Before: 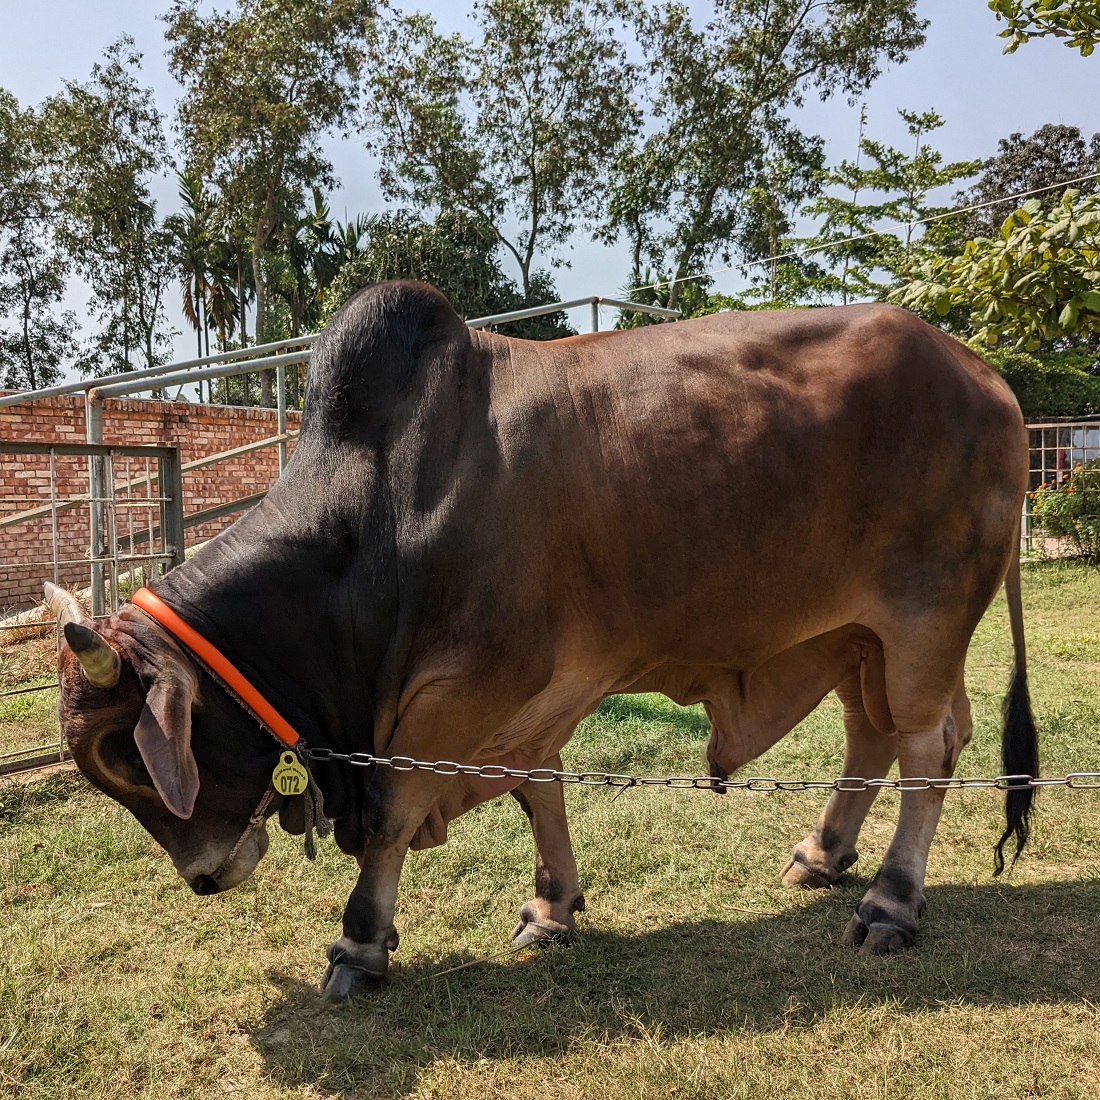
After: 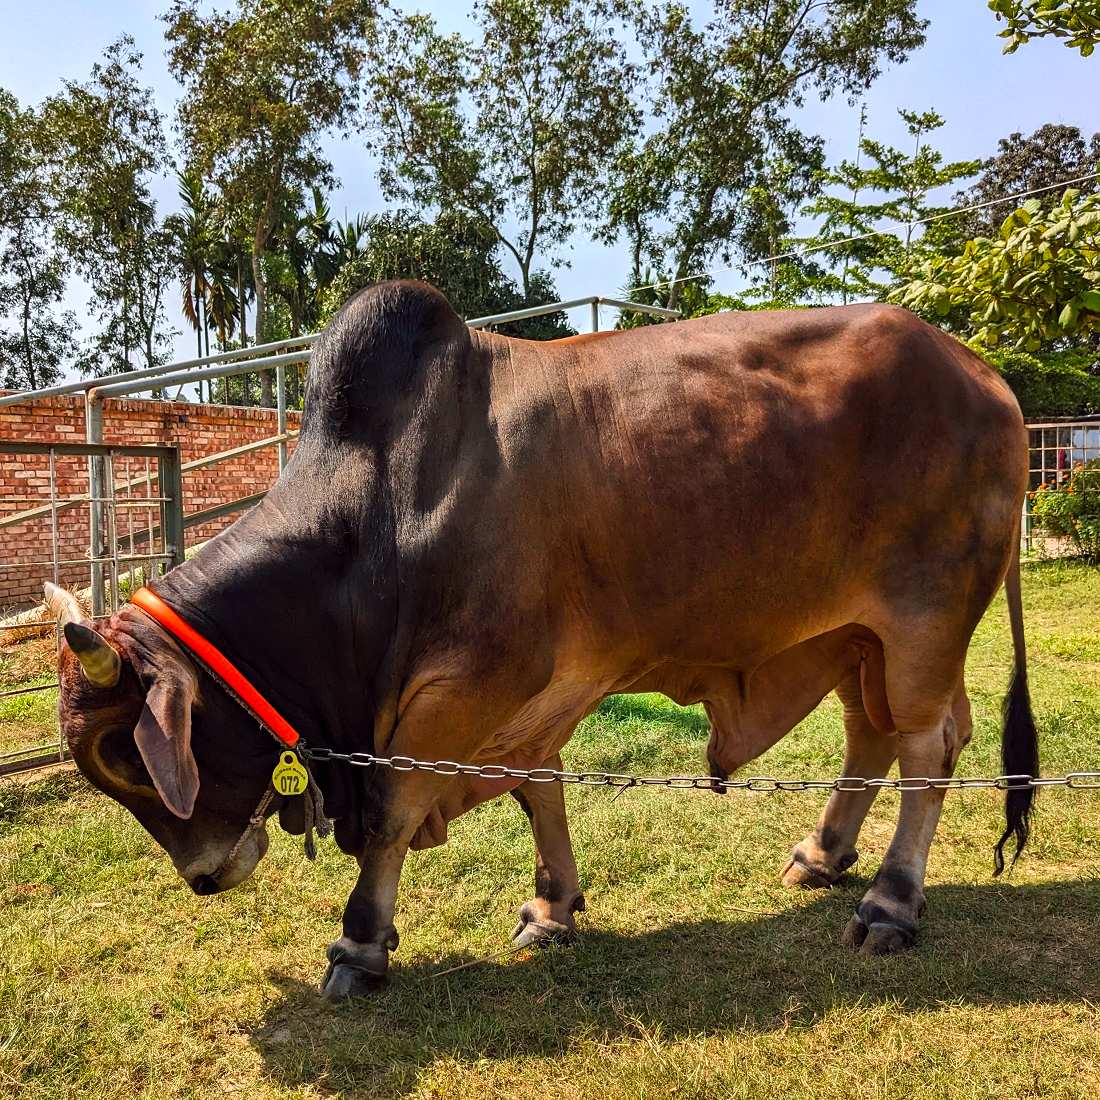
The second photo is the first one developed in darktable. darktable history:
shadows and highlights: low approximation 0.01, soften with gaussian
contrast brightness saturation: contrast 0.04, saturation 0.16
color balance: lift [1, 1.001, 0.999, 1.001], gamma [1, 1.004, 1.007, 0.993], gain [1, 0.991, 0.987, 1.013], contrast 7.5%, contrast fulcrum 10%, output saturation 115%
